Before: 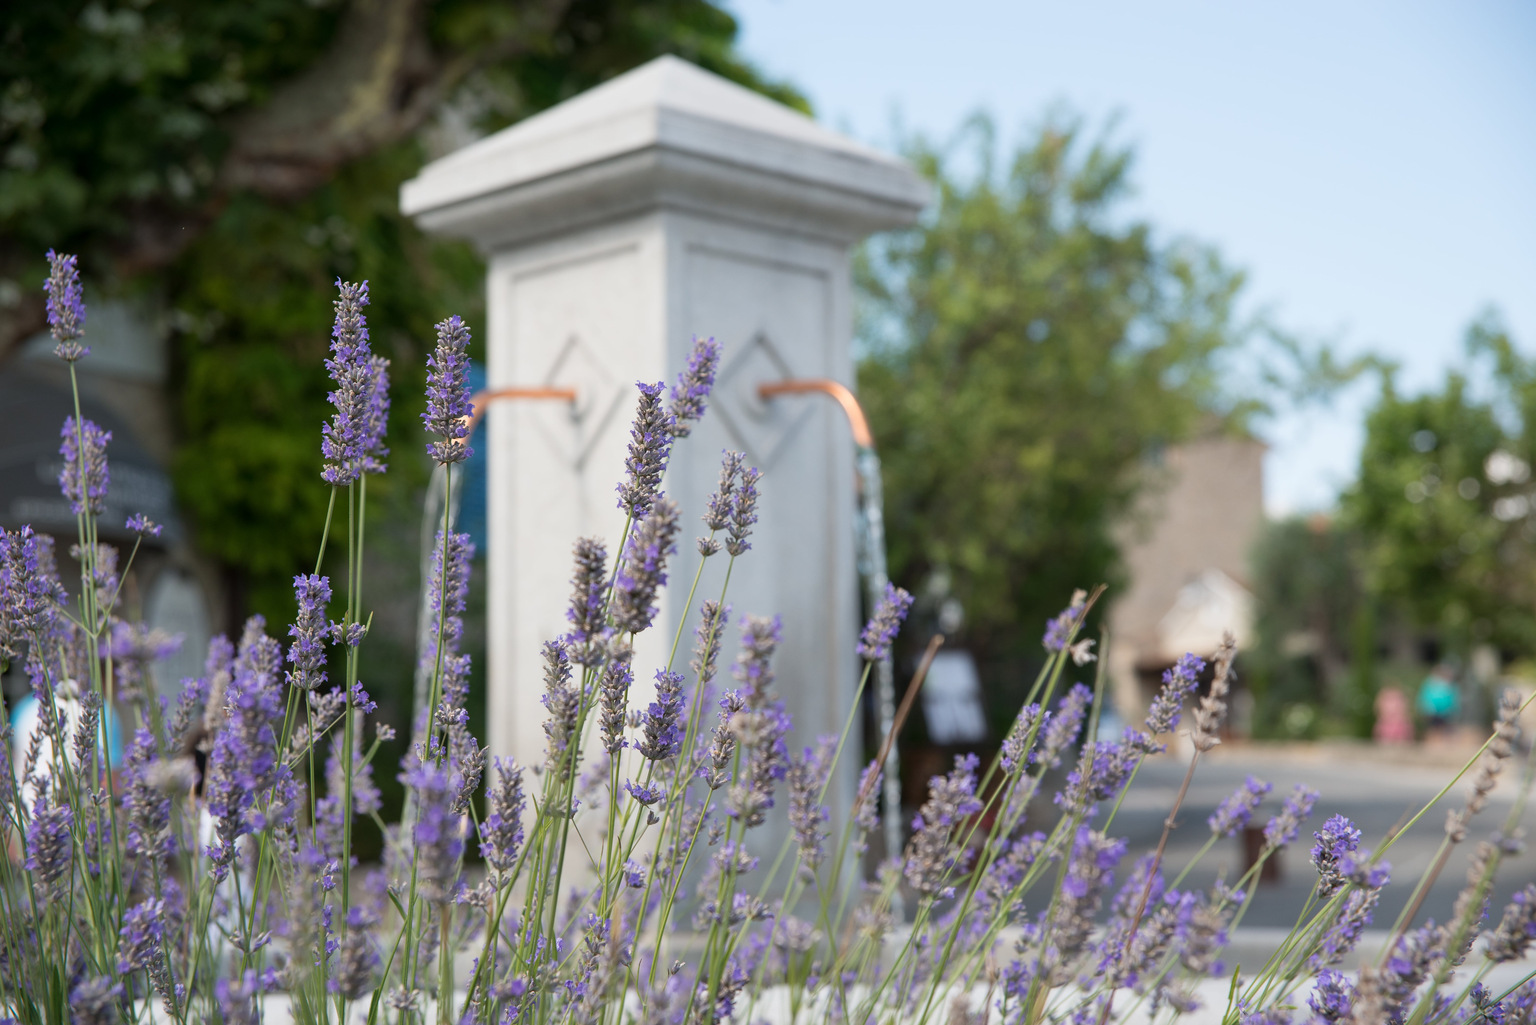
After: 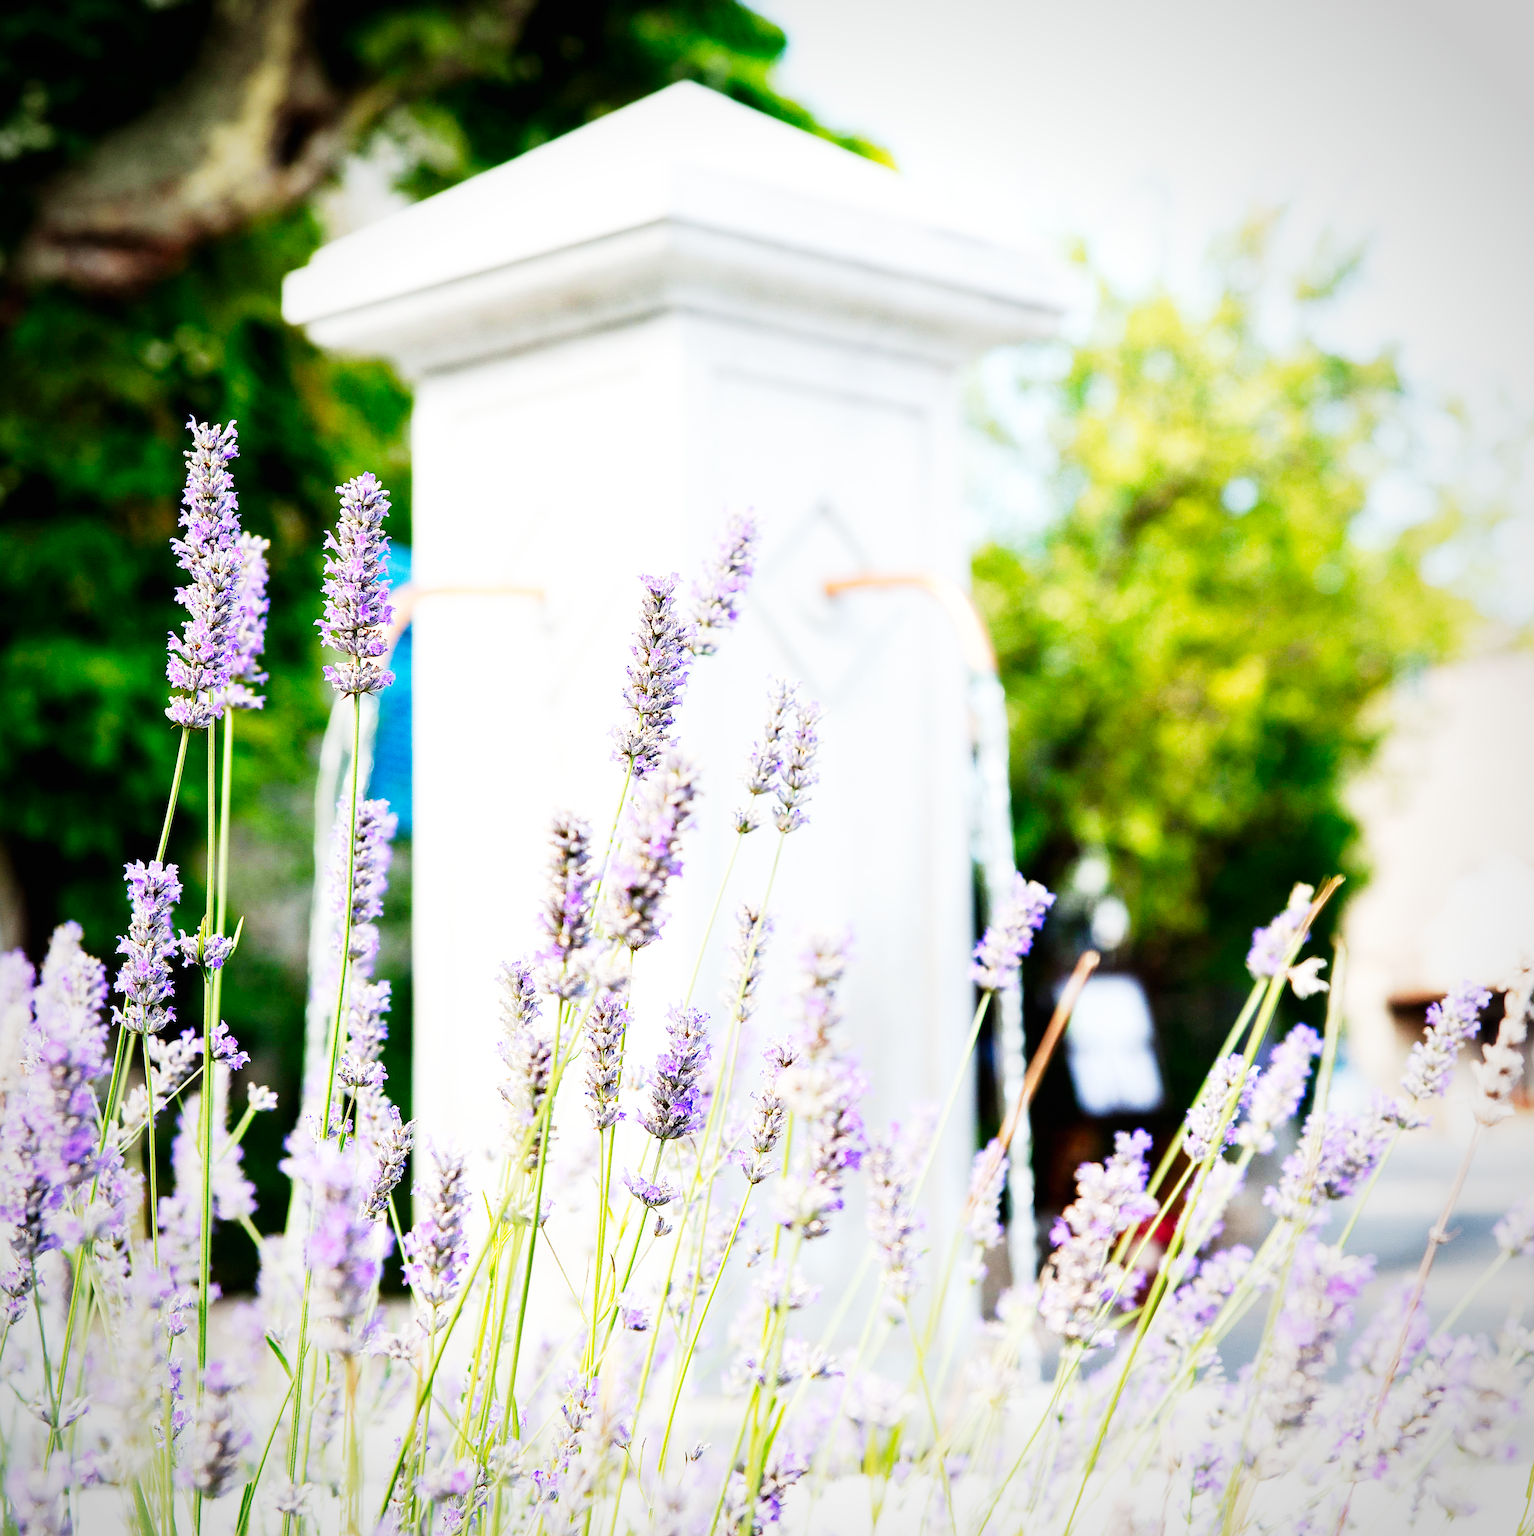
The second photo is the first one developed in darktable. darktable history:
crop and rotate: left 13.741%, right 19.567%
contrast brightness saturation: contrast 0.04, saturation 0.154
base curve: curves: ch0 [(0, 0) (0.007, 0.004) (0.027, 0.03) (0.046, 0.07) (0.207, 0.54) (0.442, 0.872) (0.673, 0.972) (1, 1)], preserve colors none
vignetting: brightness -0.401, saturation -0.31, unbound false
sharpen: on, module defaults
tone curve: curves: ch0 [(0, 0.006) (0.046, 0.011) (0.13, 0.062) (0.338, 0.327) (0.494, 0.55) (0.728, 0.835) (1, 1)]; ch1 [(0, 0) (0.346, 0.324) (0.45, 0.431) (0.5, 0.5) (0.522, 0.517) (0.55, 0.57) (1, 1)]; ch2 [(0, 0) (0.453, 0.418) (0.5, 0.5) (0.526, 0.524) (0.554, 0.598) (0.622, 0.679) (0.707, 0.761) (1, 1)], preserve colors none
exposure: black level correction 0.005, exposure 0.411 EV, compensate highlight preservation false
